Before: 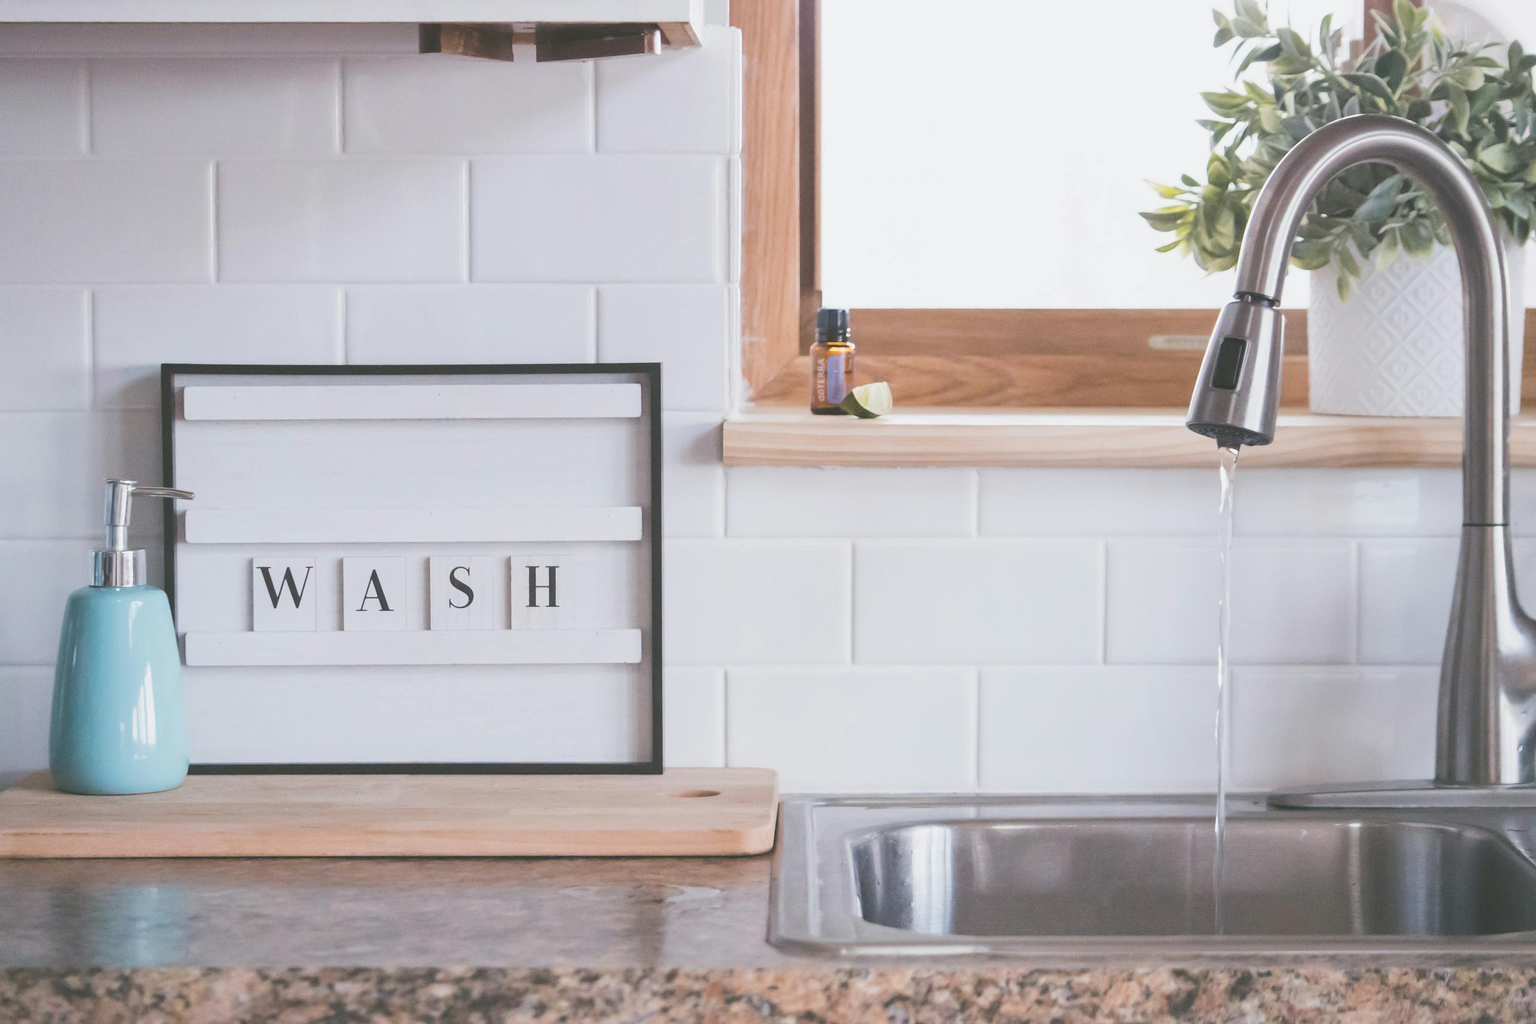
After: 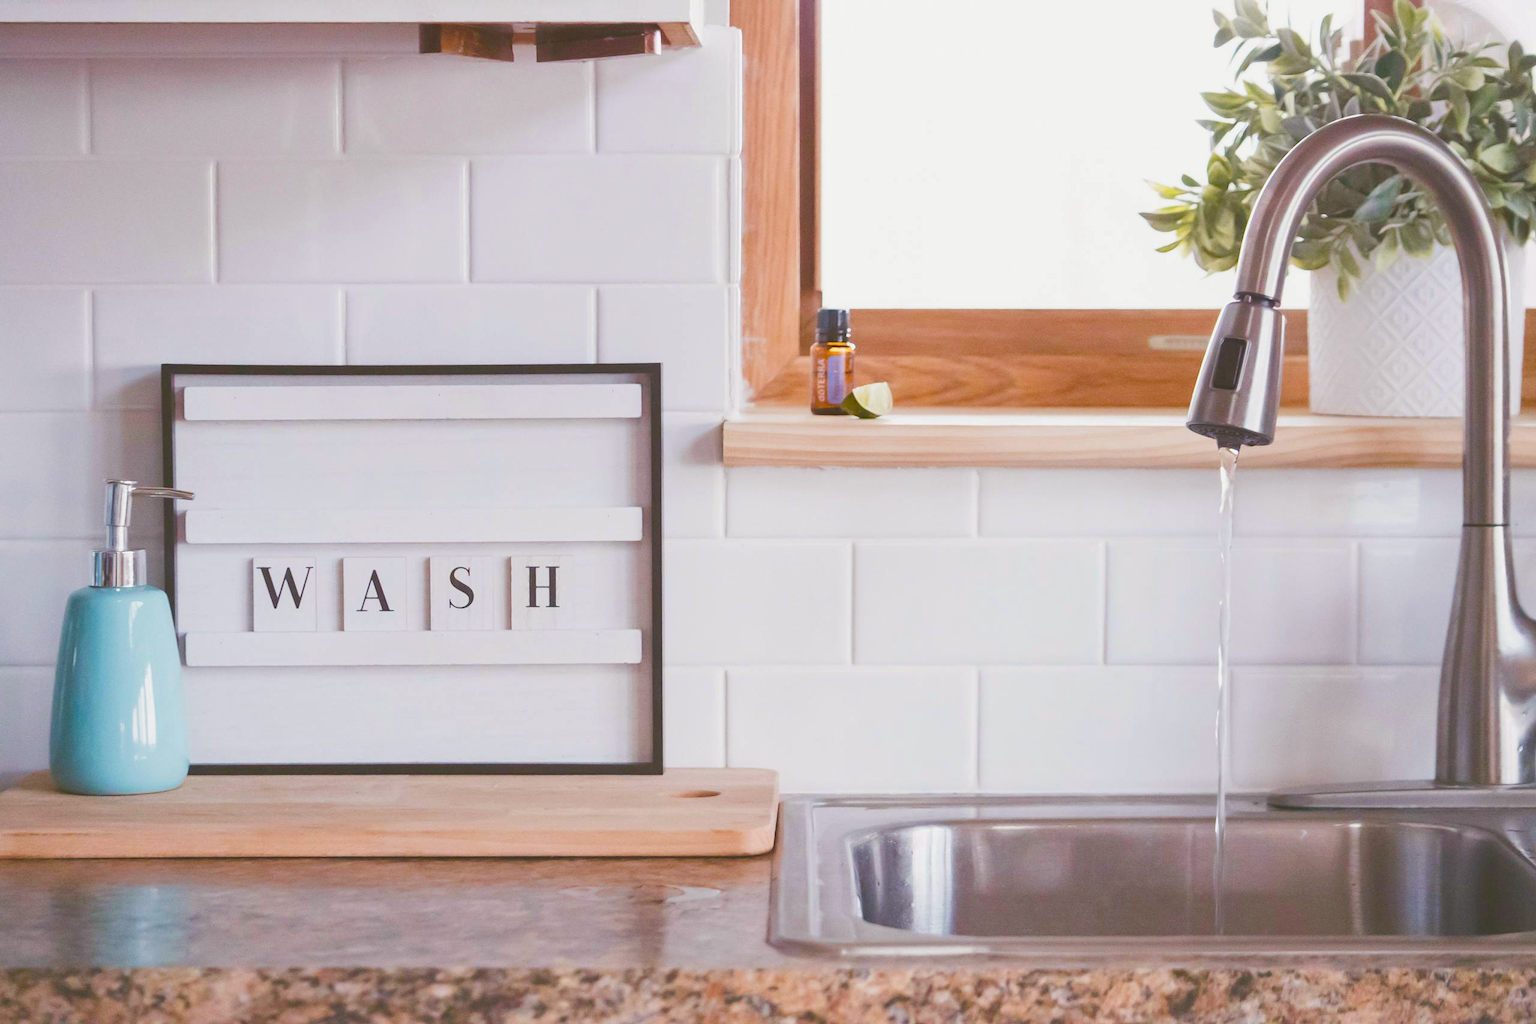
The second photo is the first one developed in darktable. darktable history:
color balance rgb: power › chroma 1.039%, power › hue 27.92°, linear chroma grading › shadows 18.839%, linear chroma grading › highlights 3.49%, linear chroma grading › mid-tones 10.402%, perceptual saturation grading › global saturation 20%, perceptual saturation grading › highlights -25.017%, perceptual saturation grading › shadows 50.46%, global vibrance 20%
